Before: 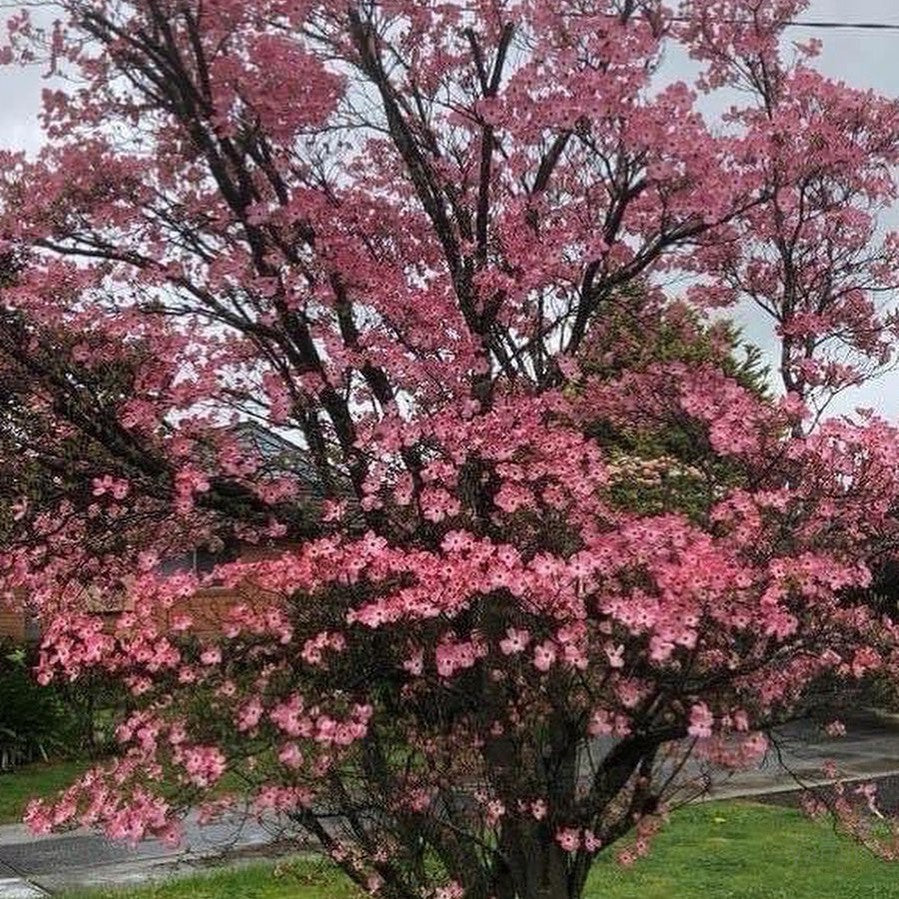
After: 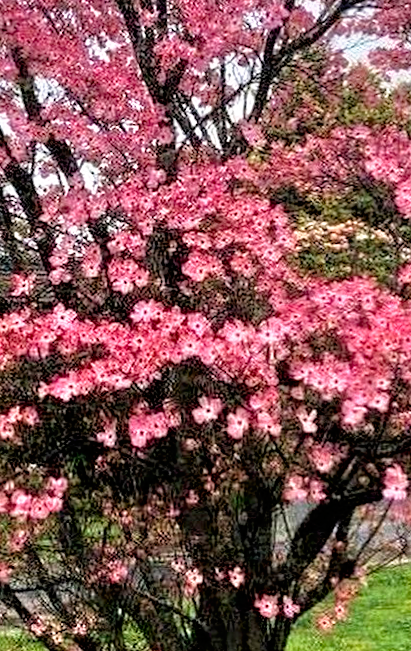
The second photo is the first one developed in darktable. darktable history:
crop: left 35.432%, top 26.233%, right 20.145%, bottom 3.432%
tone equalizer: -7 EV 0.15 EV, -6 EV 0.6 EV, -5 EV 1.15 EV, -4 EV 1.33 EV, -3 EV 1.15 EV, -2 EV 0.6 EV, -1 EV 0.15 EV, mask exposure compensation -0.5 EV
rotate and perspective: rotation -1.77°, lens shift (horizontal) 0.004, automatic cropping off
tone curve: curves: ch0 [(0, 0) (0.003, 0) (0.011, 0.001) (0.025, 0.003) (0.044, 0.004) (0.069, 0.007) (0.1, 0.01) (0.136, 0.033) (0.177, 0.082) (0.224, 0.141) (0.277, 0.208) (0.335, 0.282) (0.399, 0.363) (0.468, 0.451) (0.543, 0.545) (0.623, 0.647) (0.709, 0.756) (0.801, 0.87) (0.898, 0.972) (1, 1)], preserve colors none
